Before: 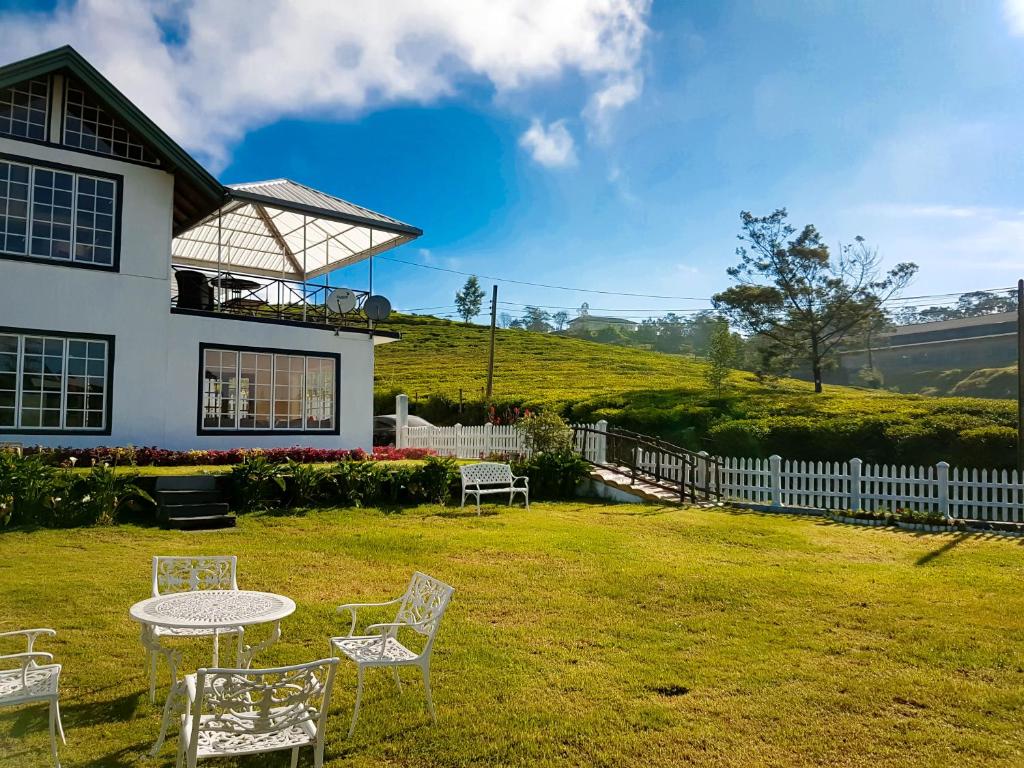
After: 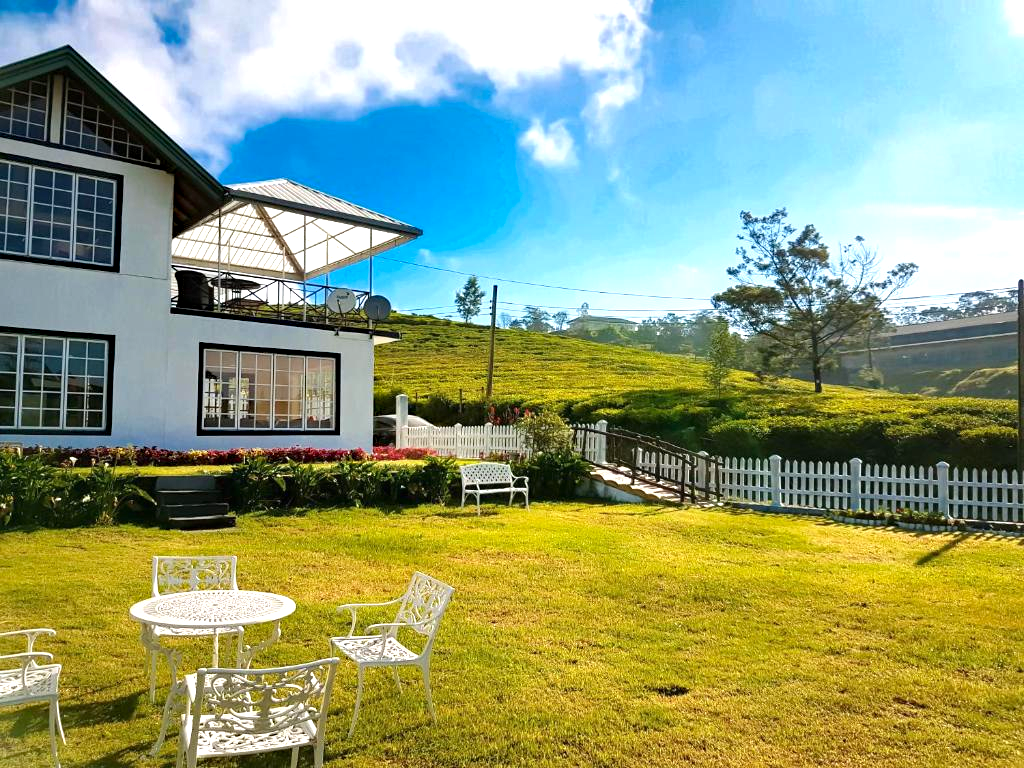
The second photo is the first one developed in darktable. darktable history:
haze removal: compatibility mode true, adaptive false
exposure: black level correction 0, exposure 0.704 EV, compensate highlight preservation false
color calibration: illuminant same as pipeline (D50), adaptation XYZ, x 0.347, y 0.358, temperature 5013.31 K
